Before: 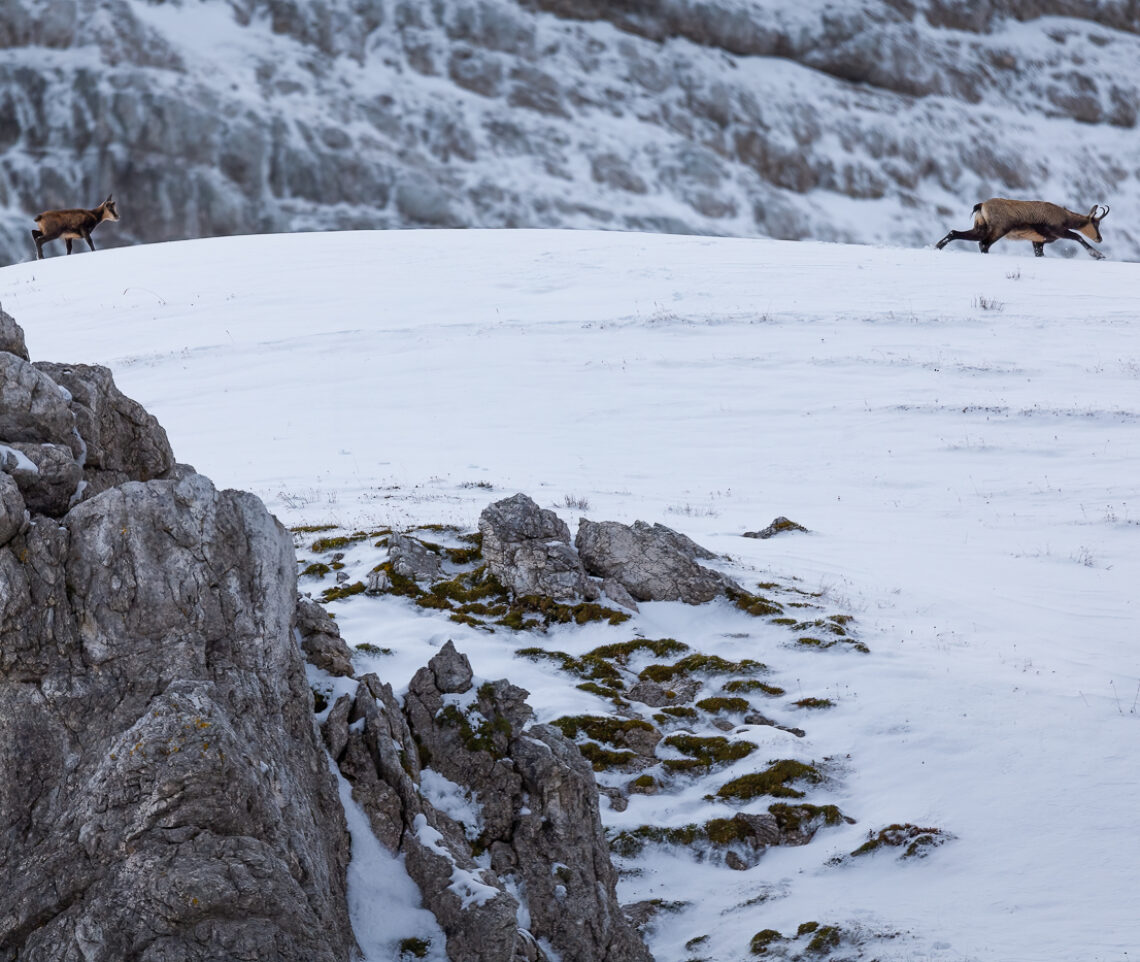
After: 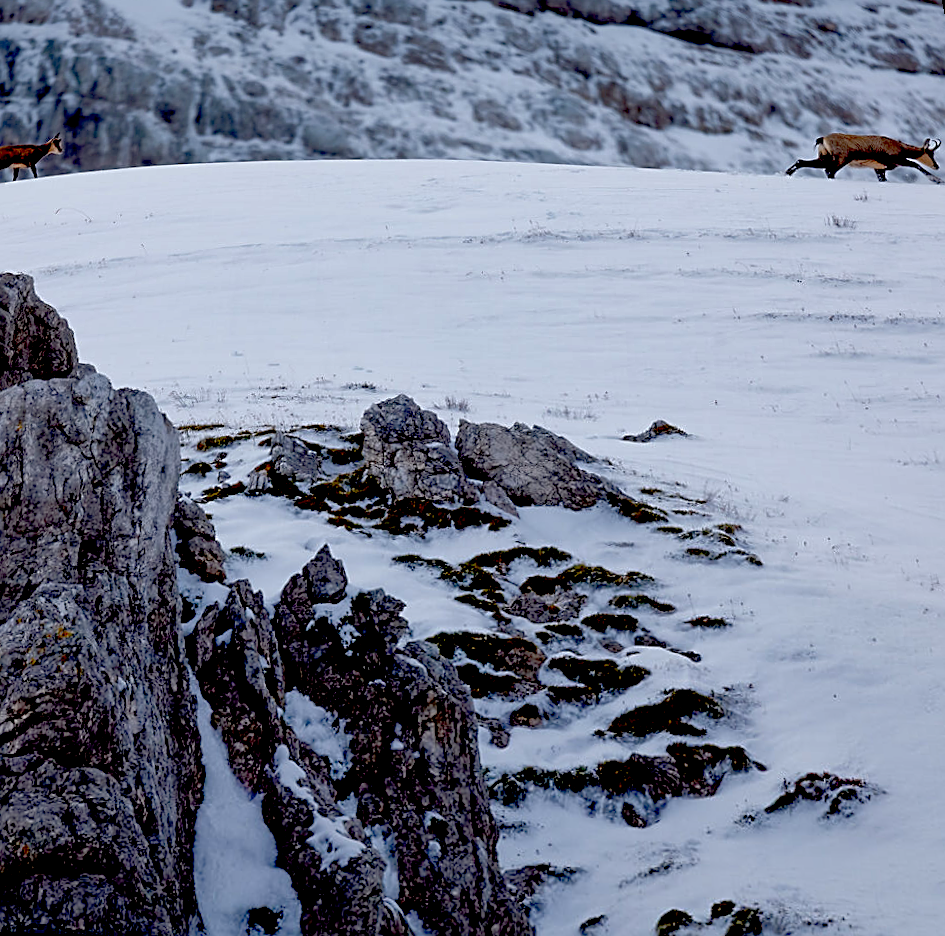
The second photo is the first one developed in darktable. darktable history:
exposure: black level correction 0.056, compensate highlight preservation false
sharpen: on, module defaults
bloom: size 3%, threshold 100%, strength 0%
shadows and highlights: on, module defaults
rotate and perspective: rotation 0.72°, lens shift (vertical) -0.352, lens shift (horizontal) -0.051, crop left 0.152, crop right 0.859, crop top 0.019, crop bottom 0.964
